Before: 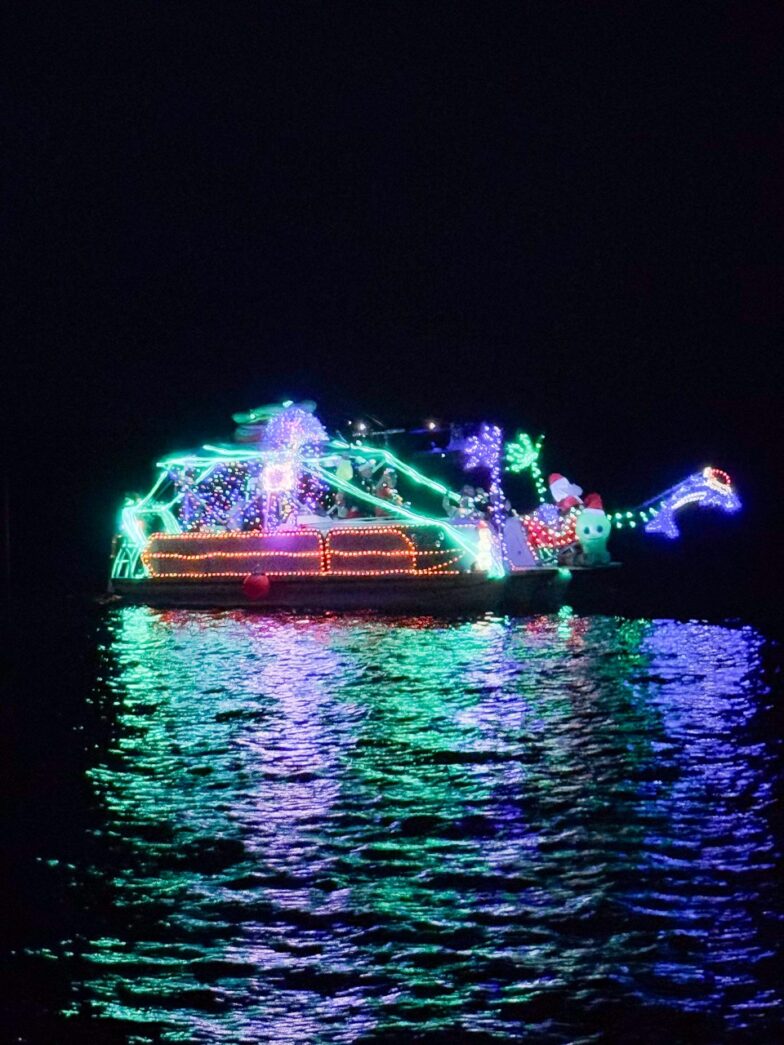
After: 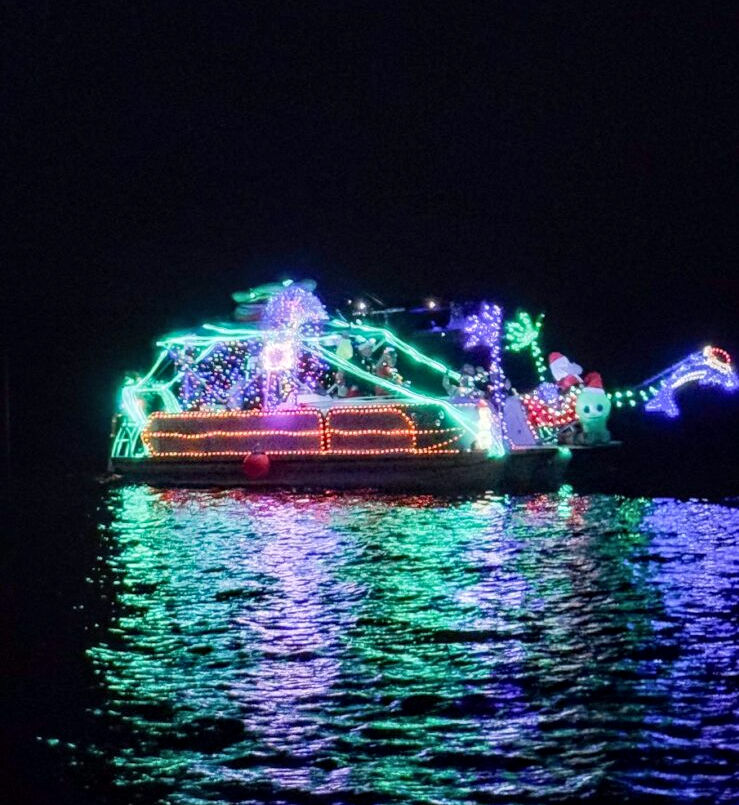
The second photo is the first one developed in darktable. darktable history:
crop and rotate: angle 0.03°, top 11.643%, right 5.651%, bottom 11.189%
local contrast: detail 130%
